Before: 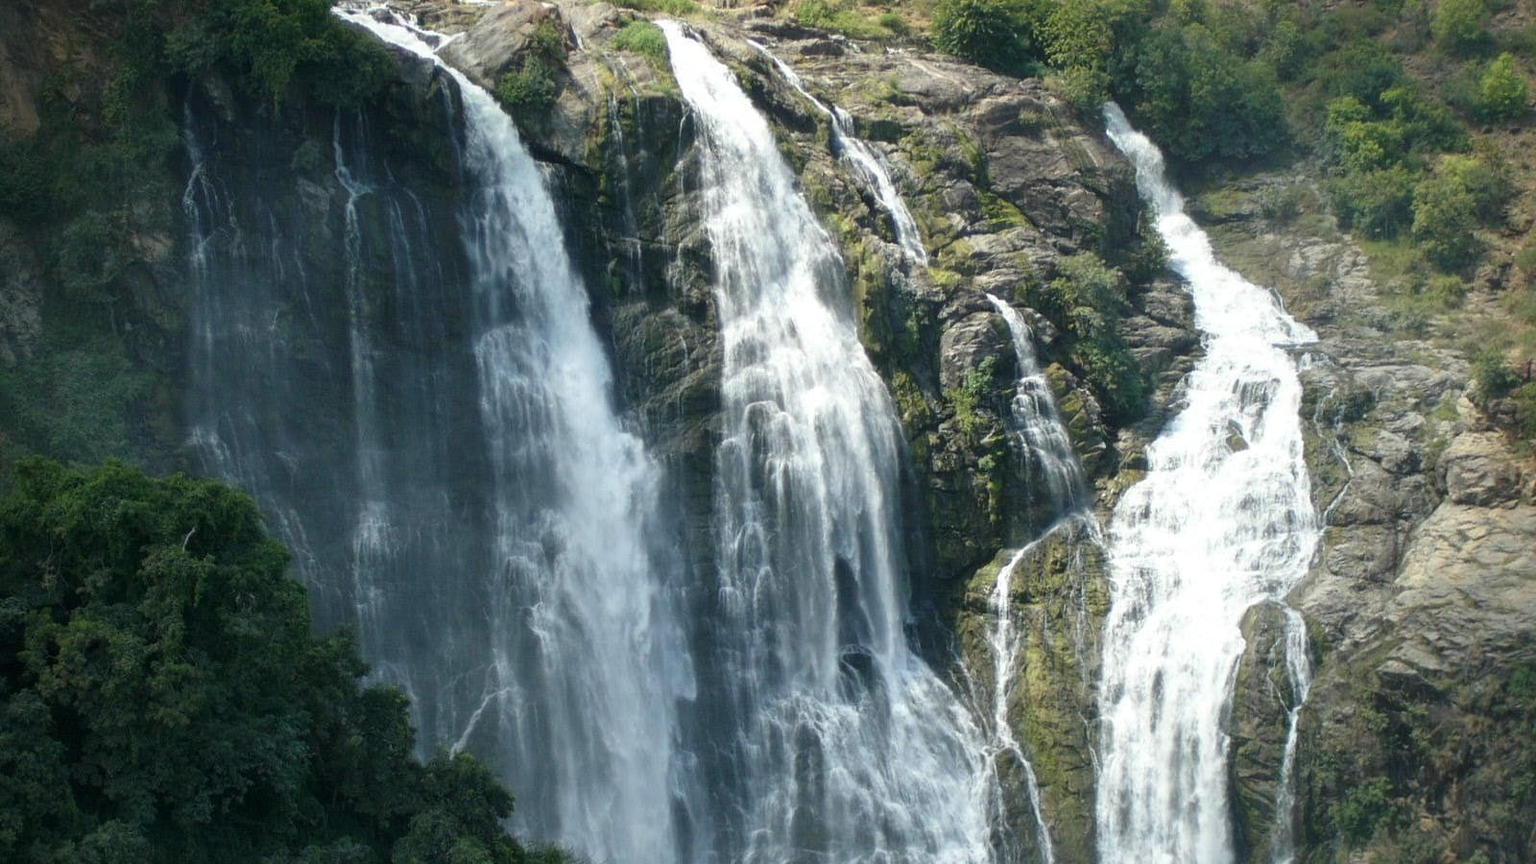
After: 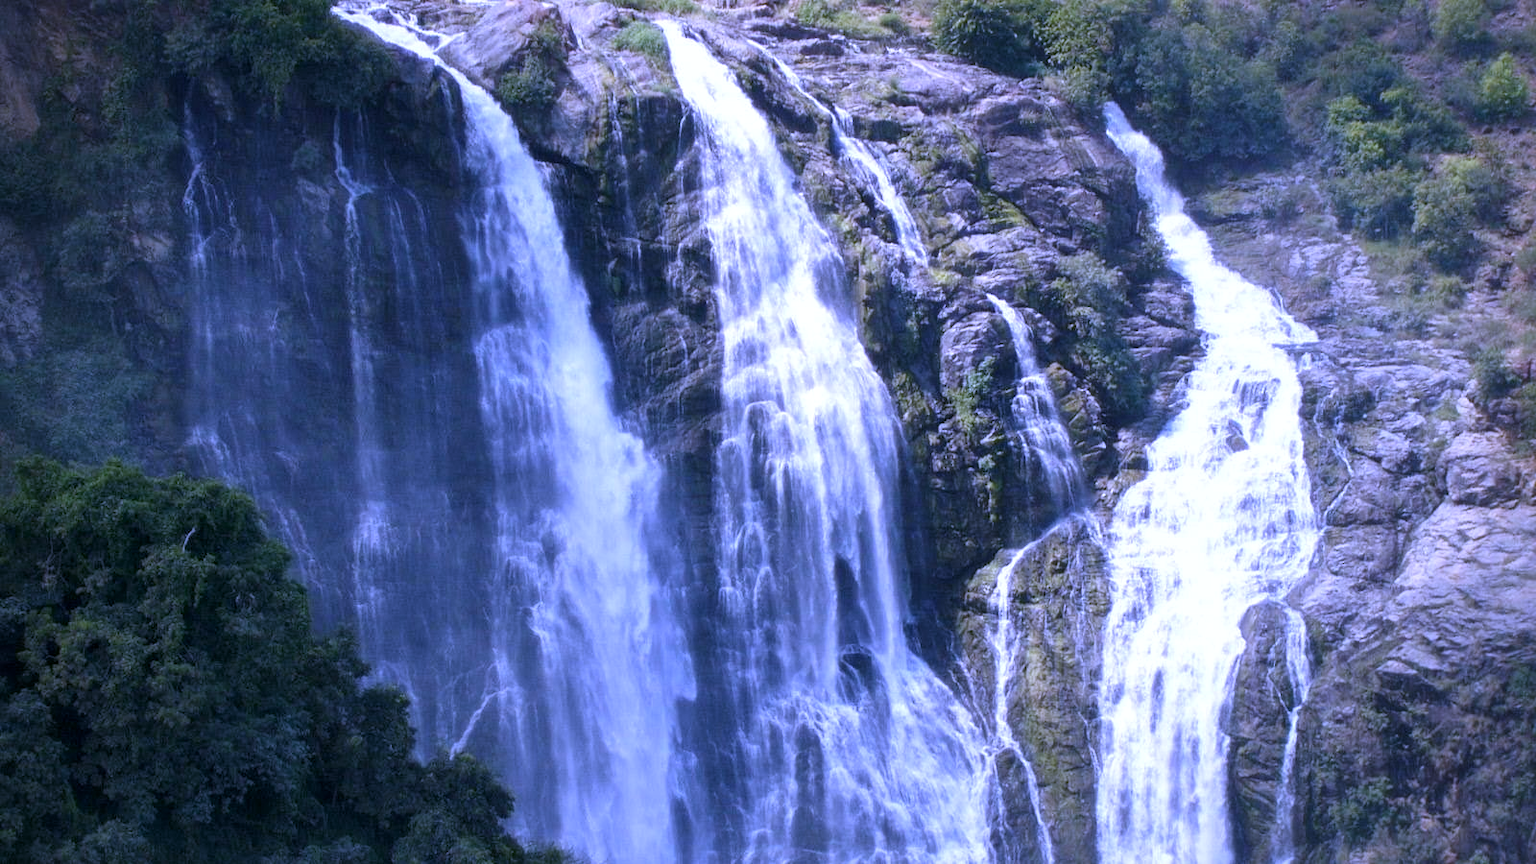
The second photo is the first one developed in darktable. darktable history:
white balance: red 0.98, blue 1.61
local contrast: mode bilateral grid, contrast 20, coarseness 50, detail 120%, midtone range 0.2
